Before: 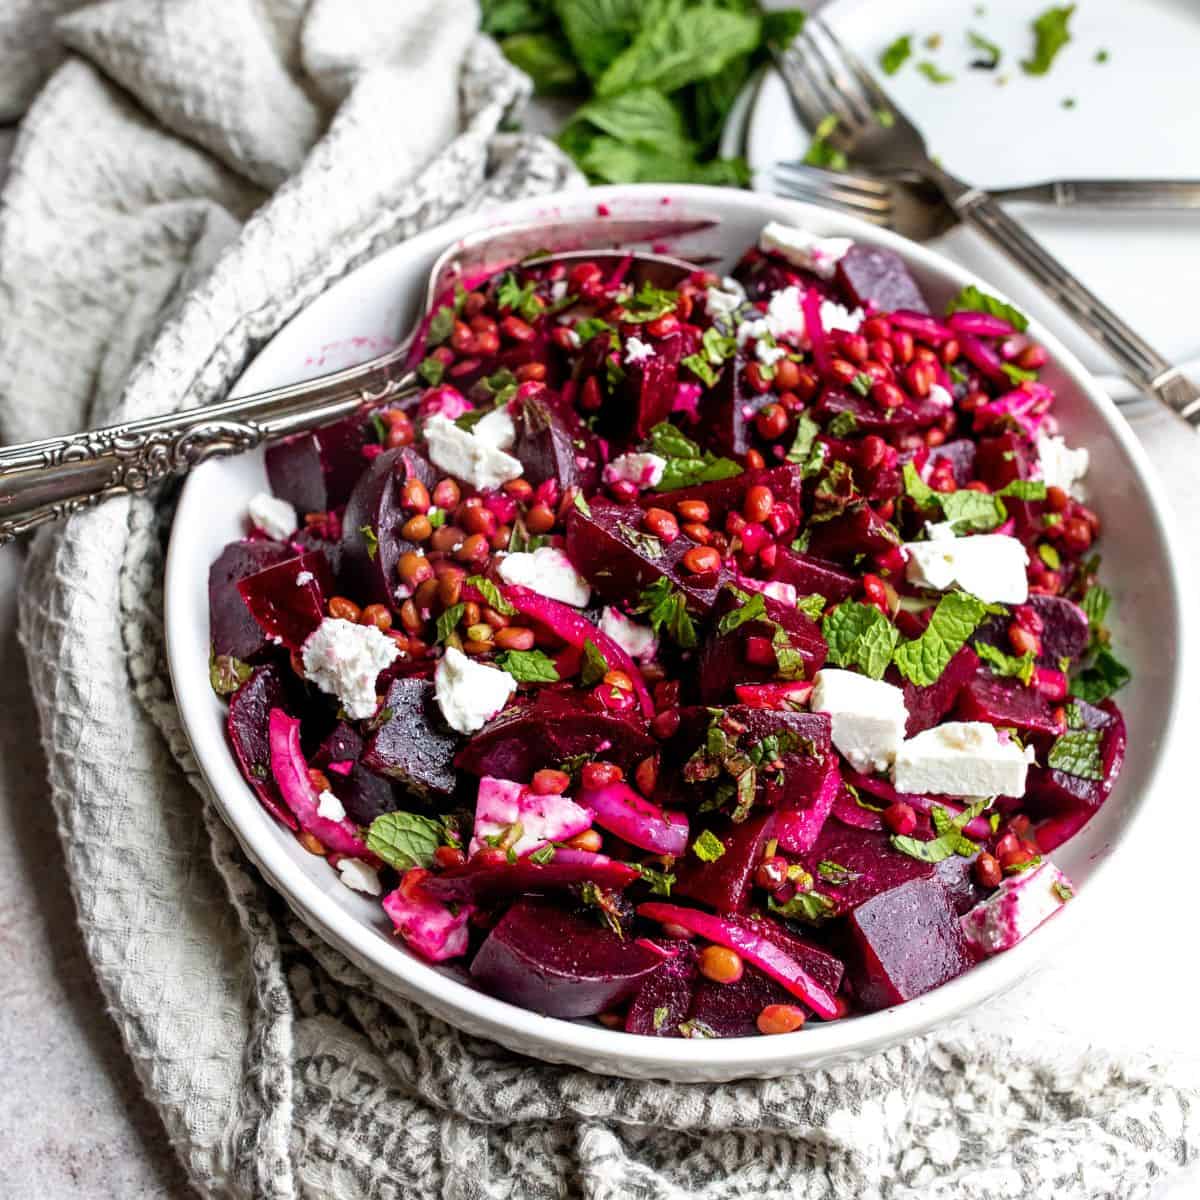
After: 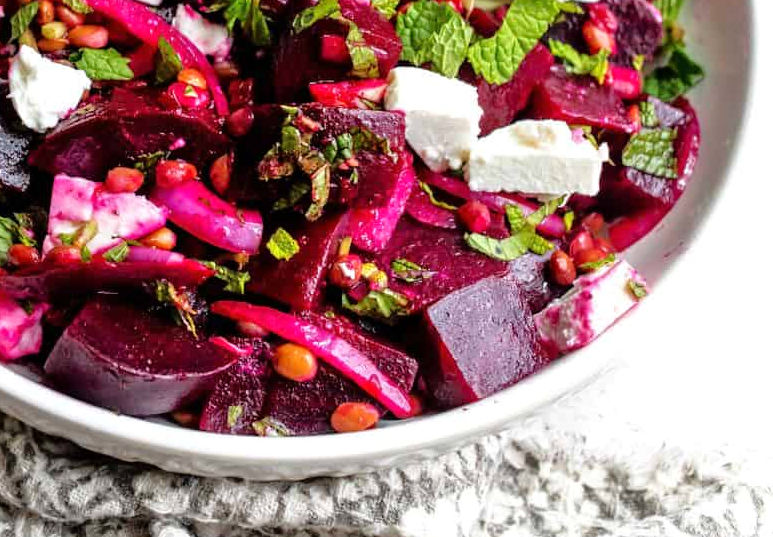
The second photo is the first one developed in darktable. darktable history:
tone equalizer: -8 EV 0.001 EV, -7 EV -0.004 EV, -6 EV 0.009 EV, -5 EV 0.032 EV, -4 EV 0.276 EV, -3 EV 0.644 EV, -2 EV 0.584 EV, -1 EV 0.187 EV, +0 EV 0.024 EV
crop and rotate: left 35.509%, top 50.238%, bottom 4.934%
